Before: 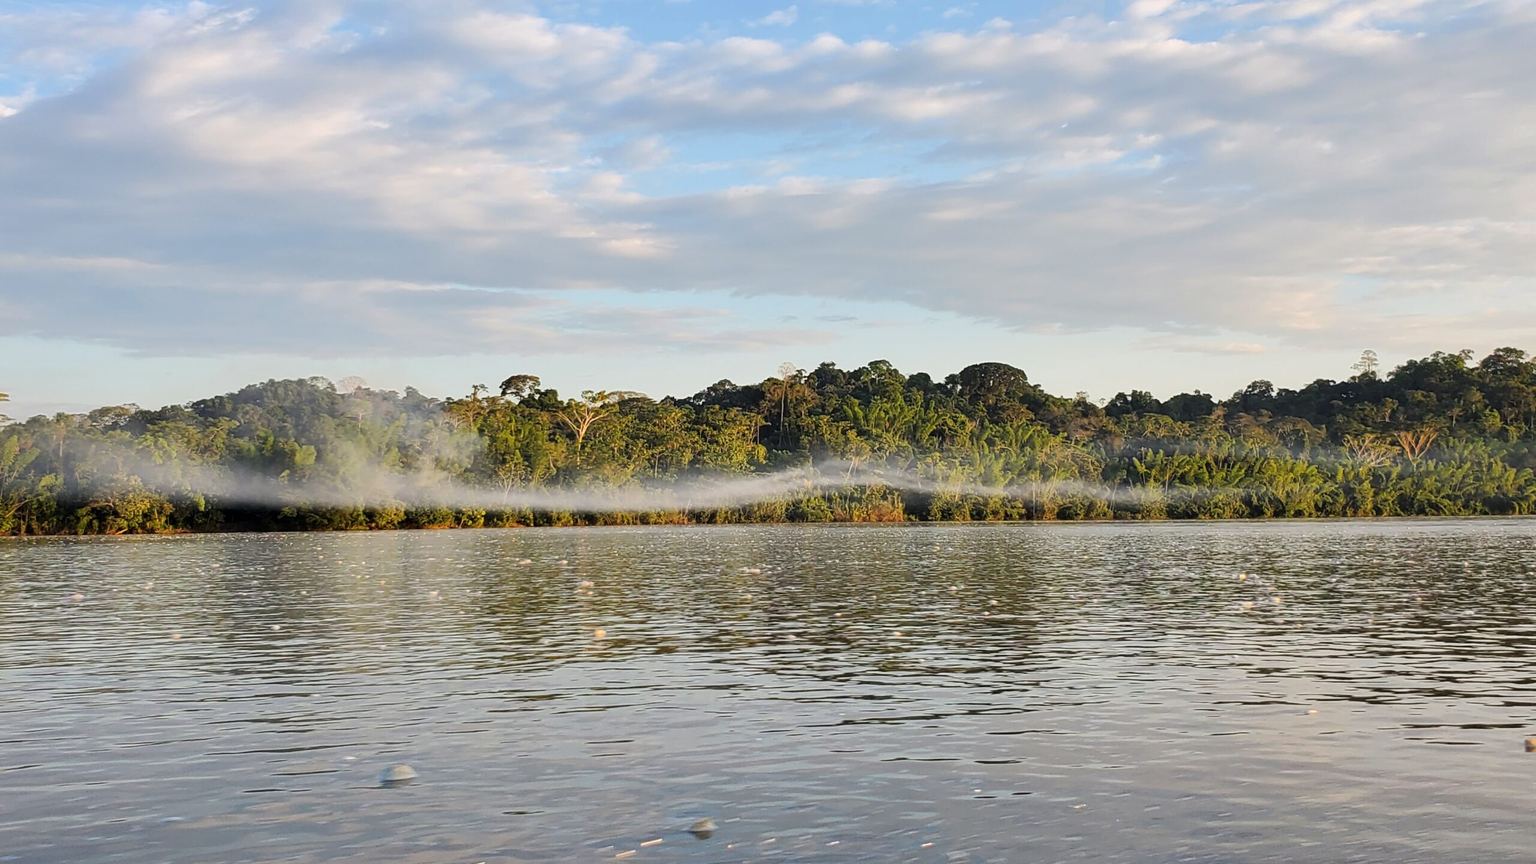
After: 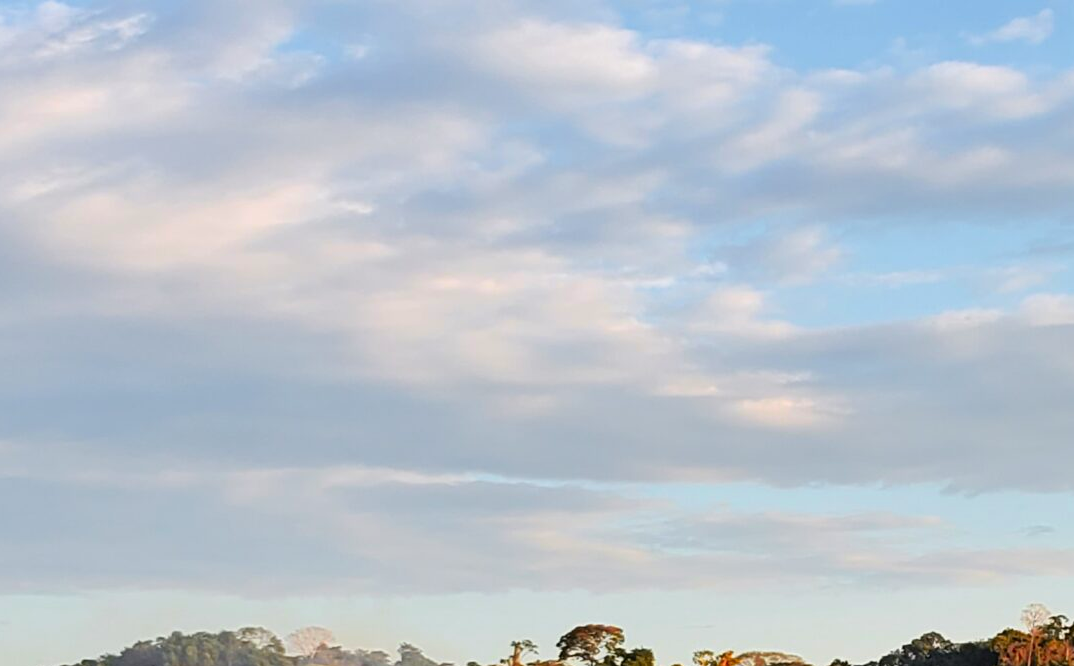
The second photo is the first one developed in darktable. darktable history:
color zones: curves: ch1 [(0.24, 0.634) (0.75, 0.5)]; ch2 [(0.253, 0.437) (0.745, 0.491)], mix 102.12%
crop and rotate: left 10.817%, top 0.062%, right 47.194%, bottom 53.626%
tone equalizer: -8 EV -0.55 EV
